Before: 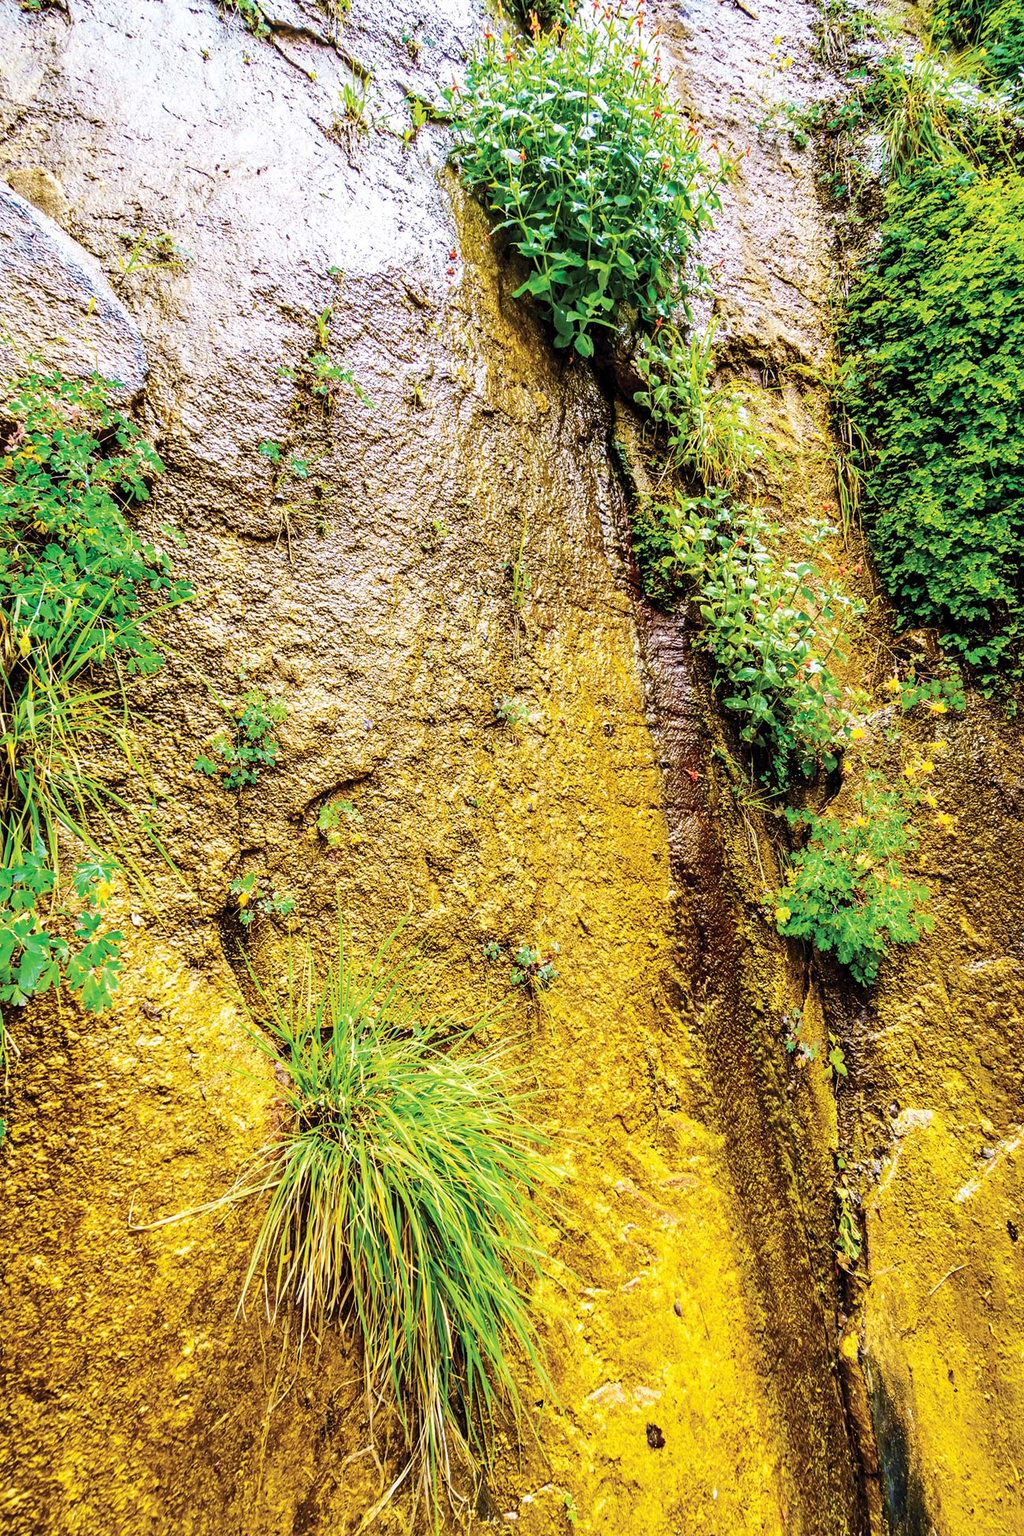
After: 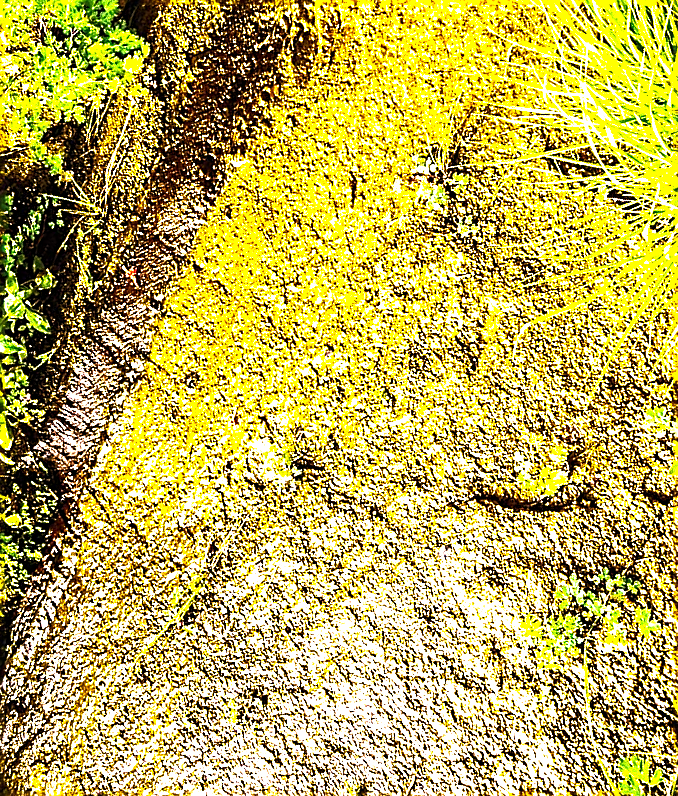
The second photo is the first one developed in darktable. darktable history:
sharpen: amount 0.91
color balance rgb: perceptual saturation grading › global saturation 0.087%, perceptual brilliance grading › global brilliance 29.366%
color correction: highlights a* 15, highlights b* 31.13
shadows and highlights: shadows -0.943, highlights 41.12
contrast brightness saturation: saturation -0.04
tone equalizer: -8 EV -0.75 EV, -7 EV -0.691 EV, -6 EV -0.578 EV, -5 EV -0.379 EV, -3 EV 0.382 EV, -2 EV 0.6 EV, -1 EV 0.686 EV, +0 EV 0.74 EV, edges refinement/feathering 500, mask exposure compensation -1.57 EV, preserve details no
tone curve: curves: ch0 [(0, 0) (0.797, 0.684) (1, 1)], color space Lab, independent channels, preserve colors none
crop and rotate: angle 147.15°, left 9.17%, top 15.565%, right 4.511%, bottom 16.919%
